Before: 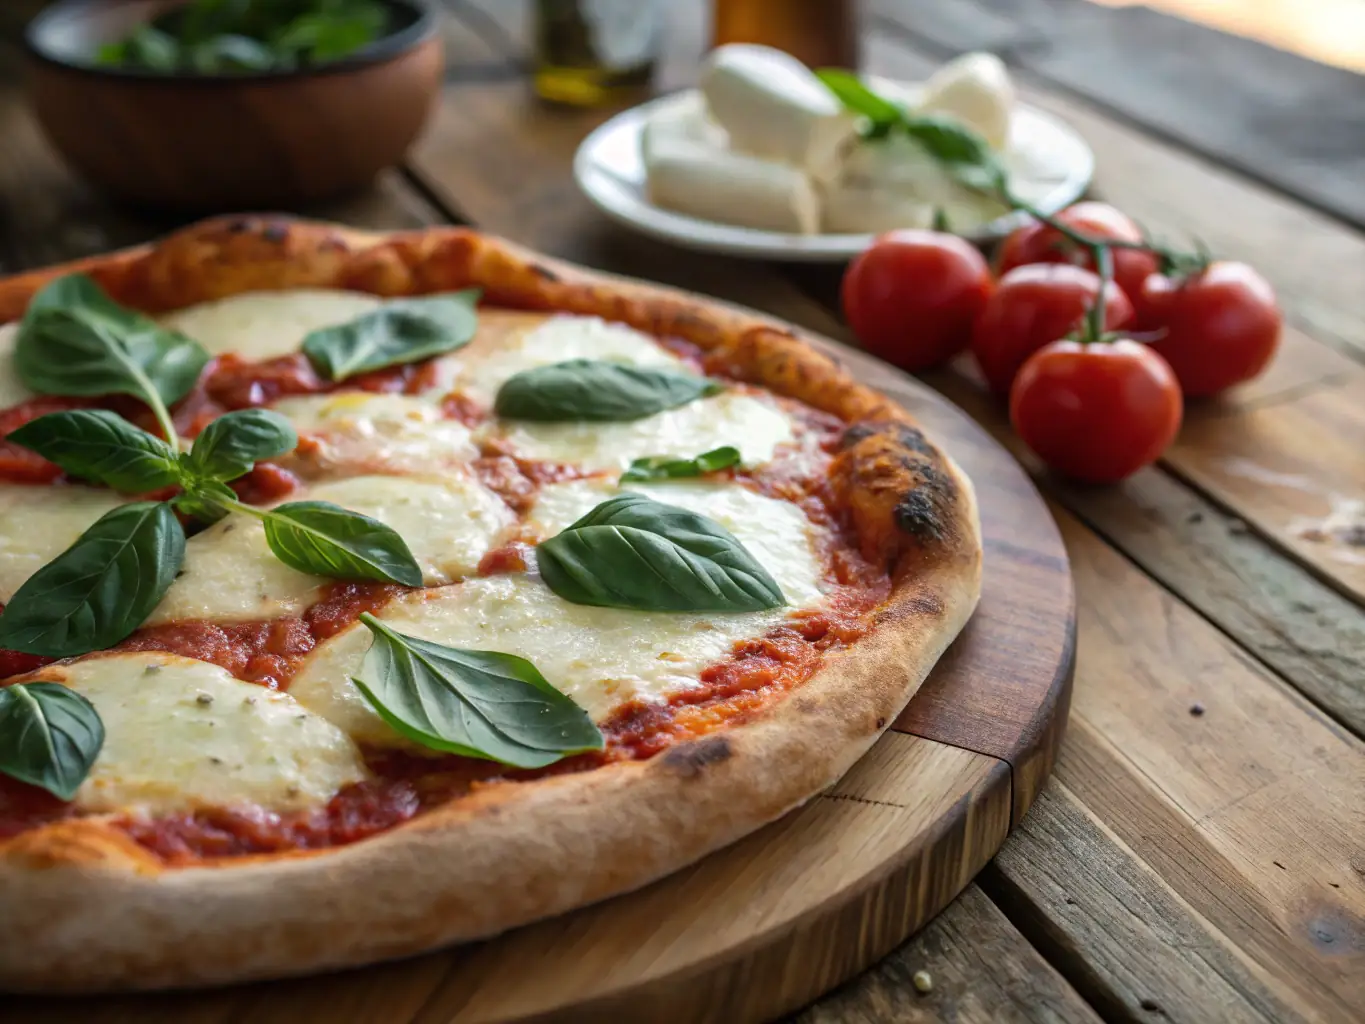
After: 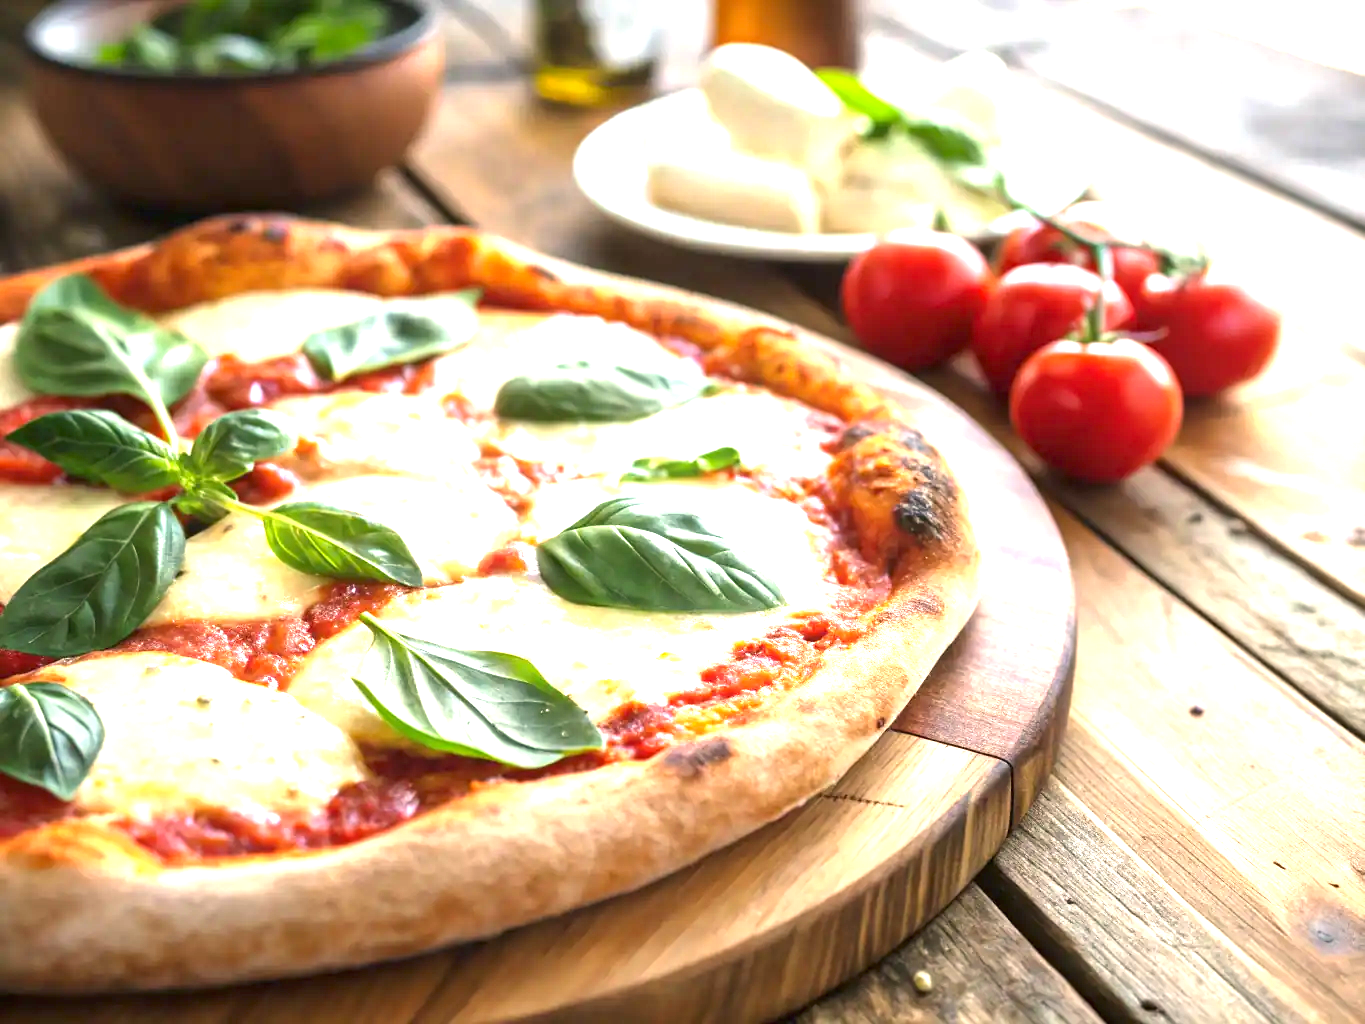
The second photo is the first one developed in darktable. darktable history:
exposure: black level correction 0, exposure 1.9 EV, compensate highlight preservation false
color correction: highlights a* 3.84, highlights b* 5.07
